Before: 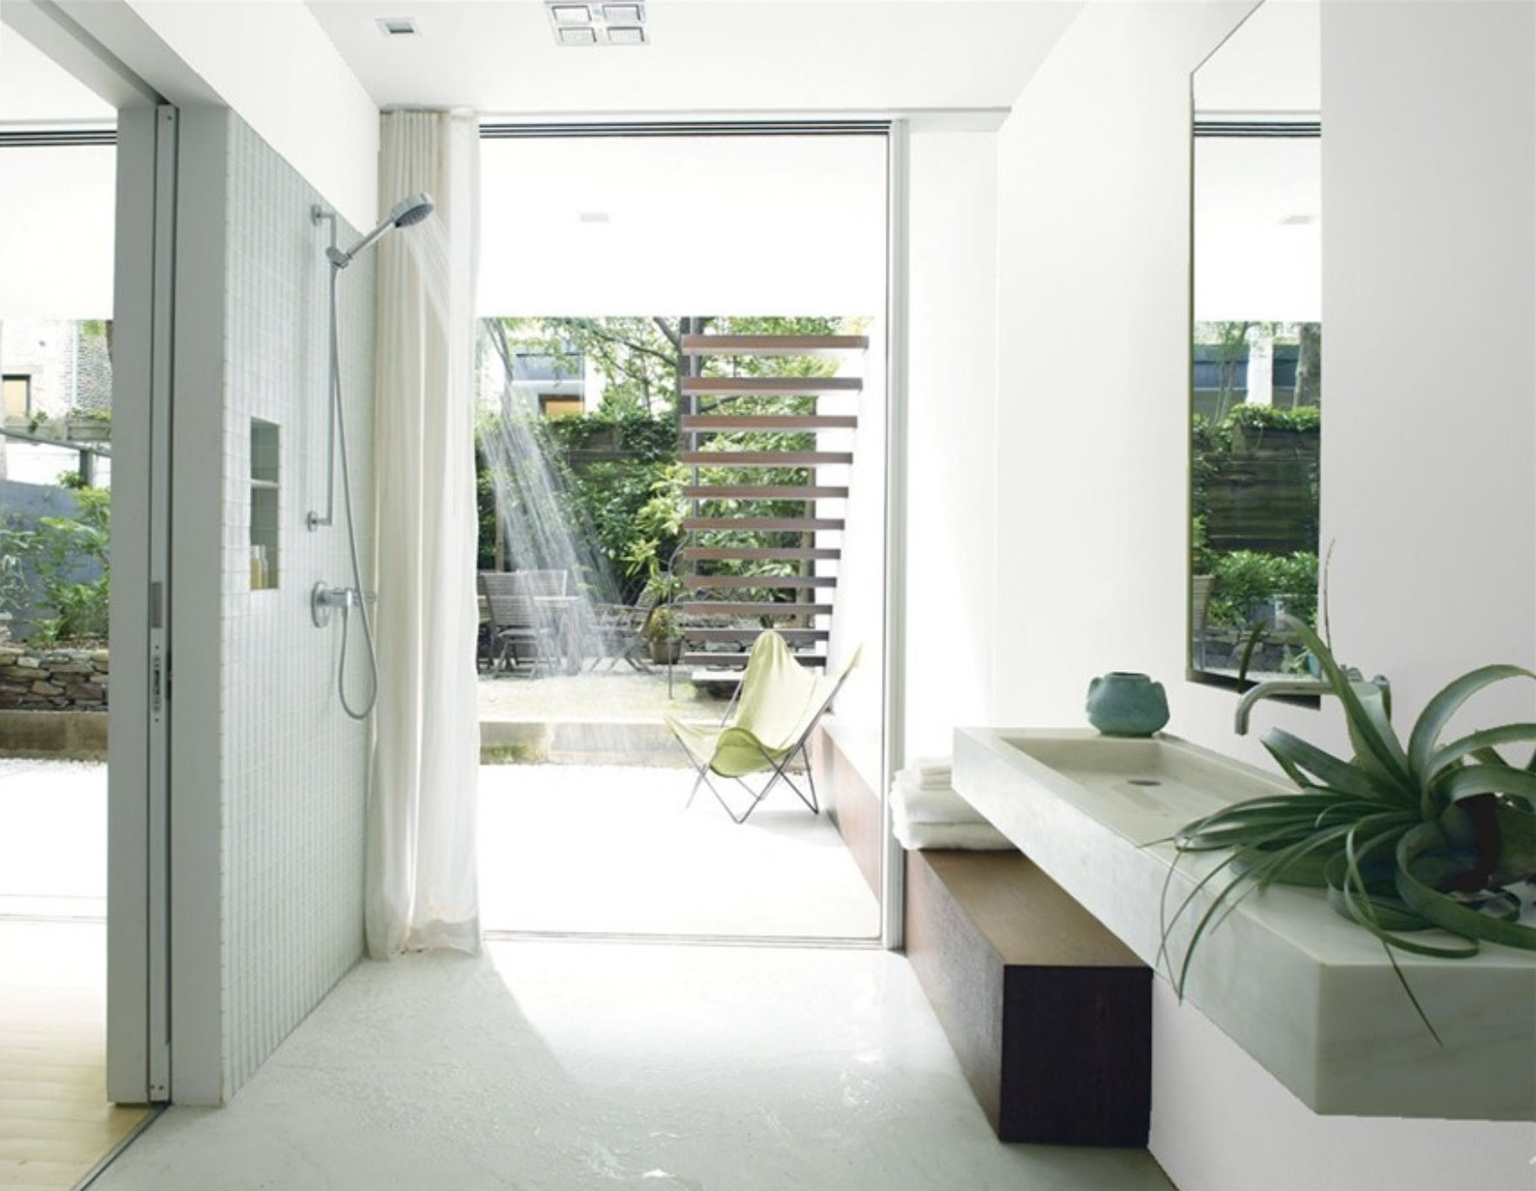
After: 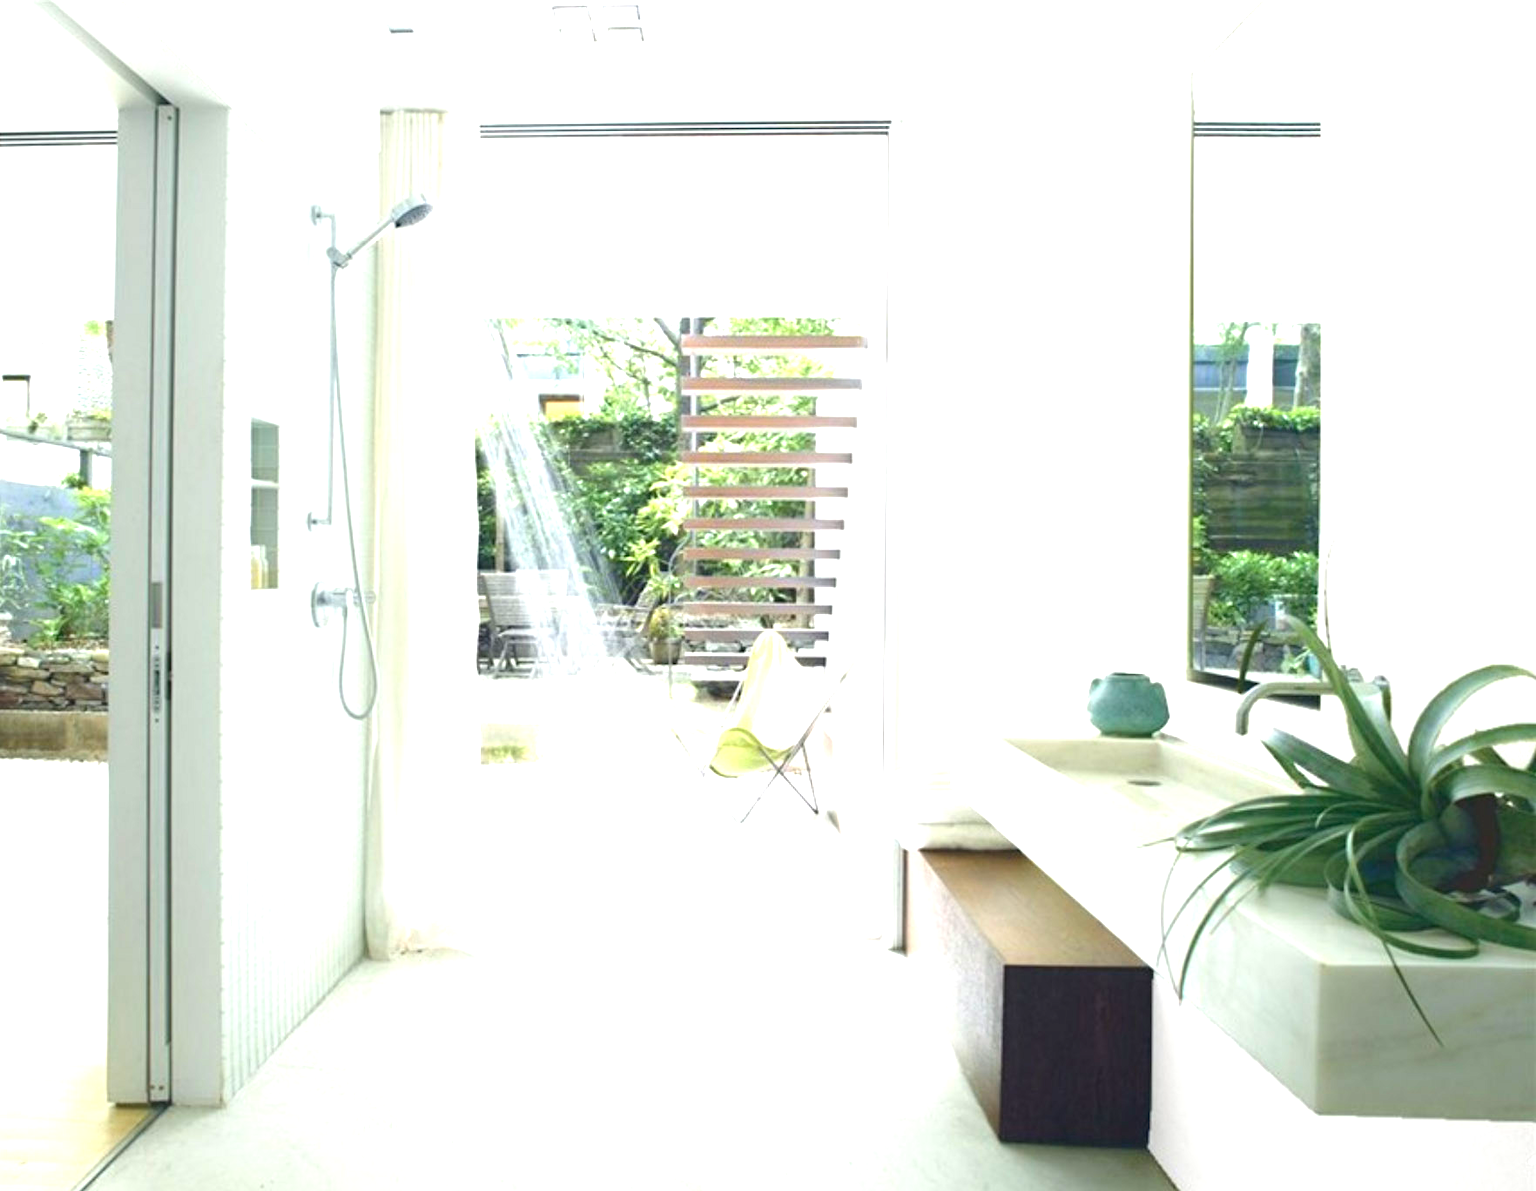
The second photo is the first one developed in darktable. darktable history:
exposure: exposure 1.227 EV, compensate highlight preservation false
